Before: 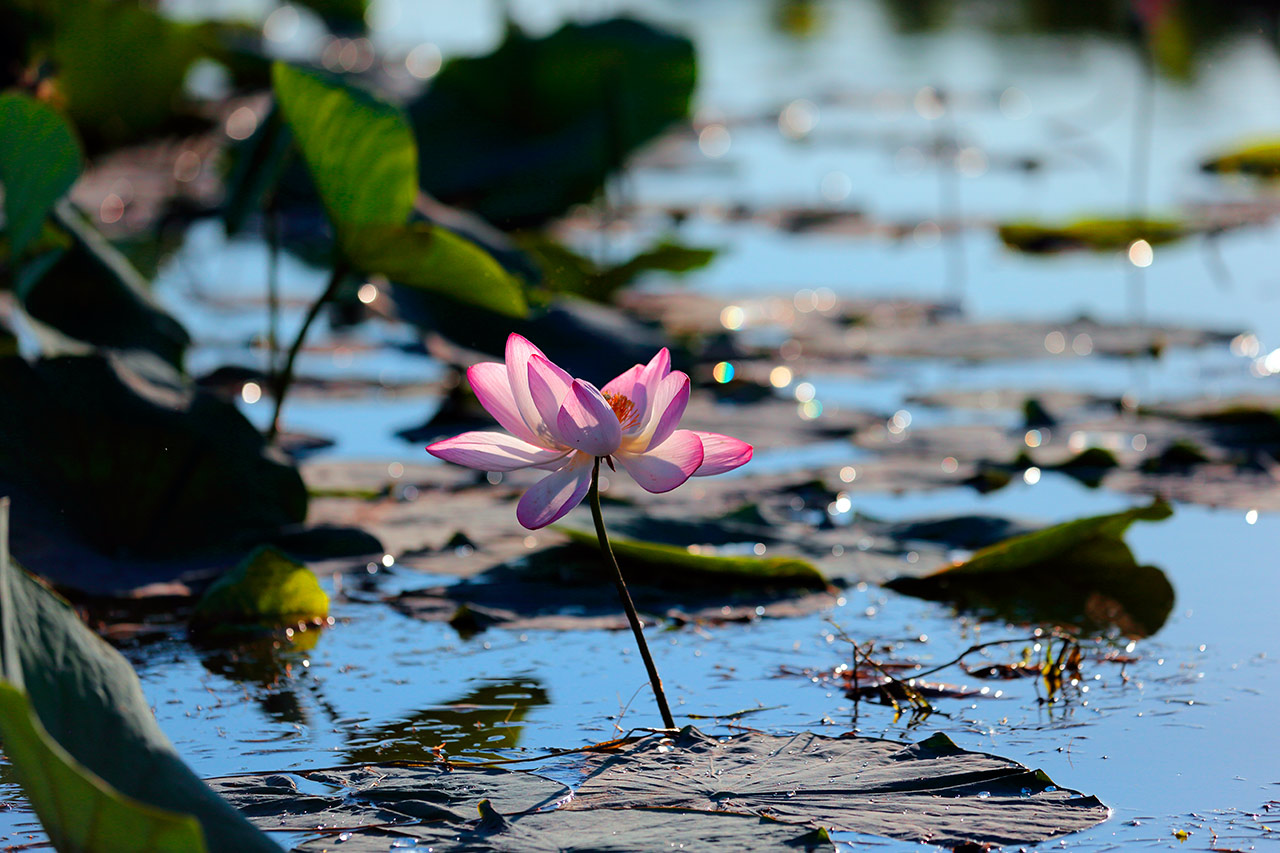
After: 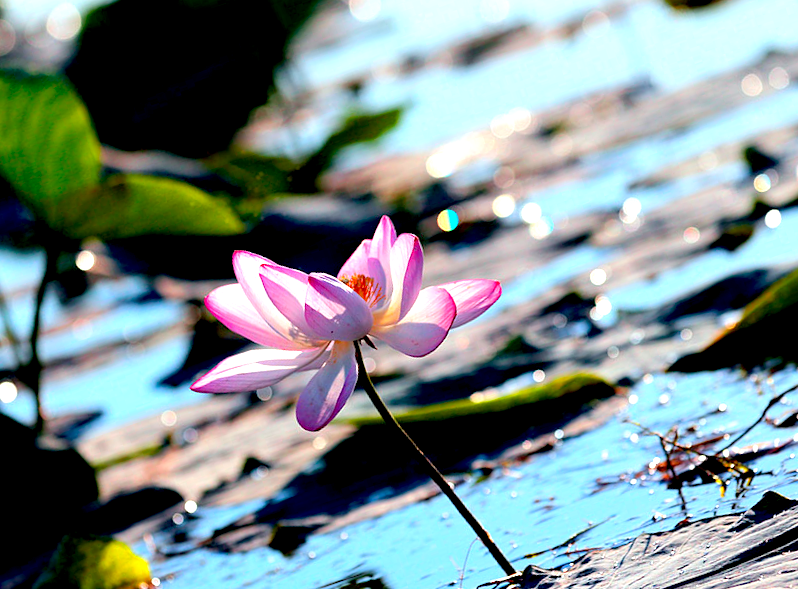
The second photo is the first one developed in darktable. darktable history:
exposure: black level correction 0.01, exposure 1 EV, compensate highlight preservation false
crop and rotate: angle 18.8°, left 6.889%, right 3.898%, bottom 1.131%
